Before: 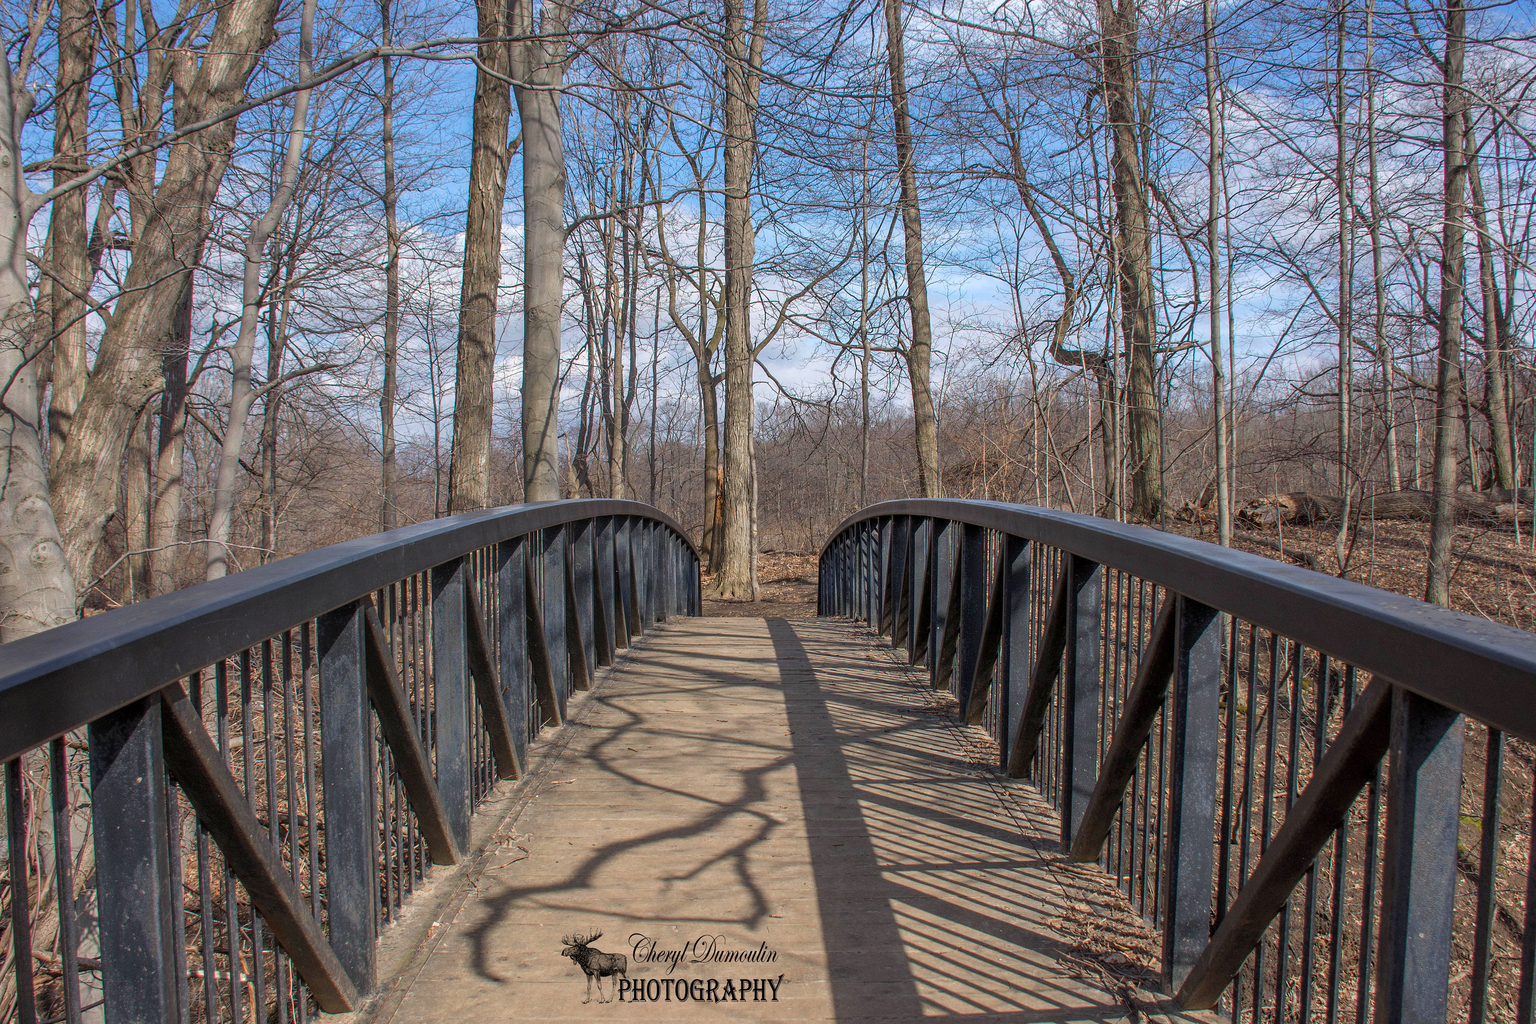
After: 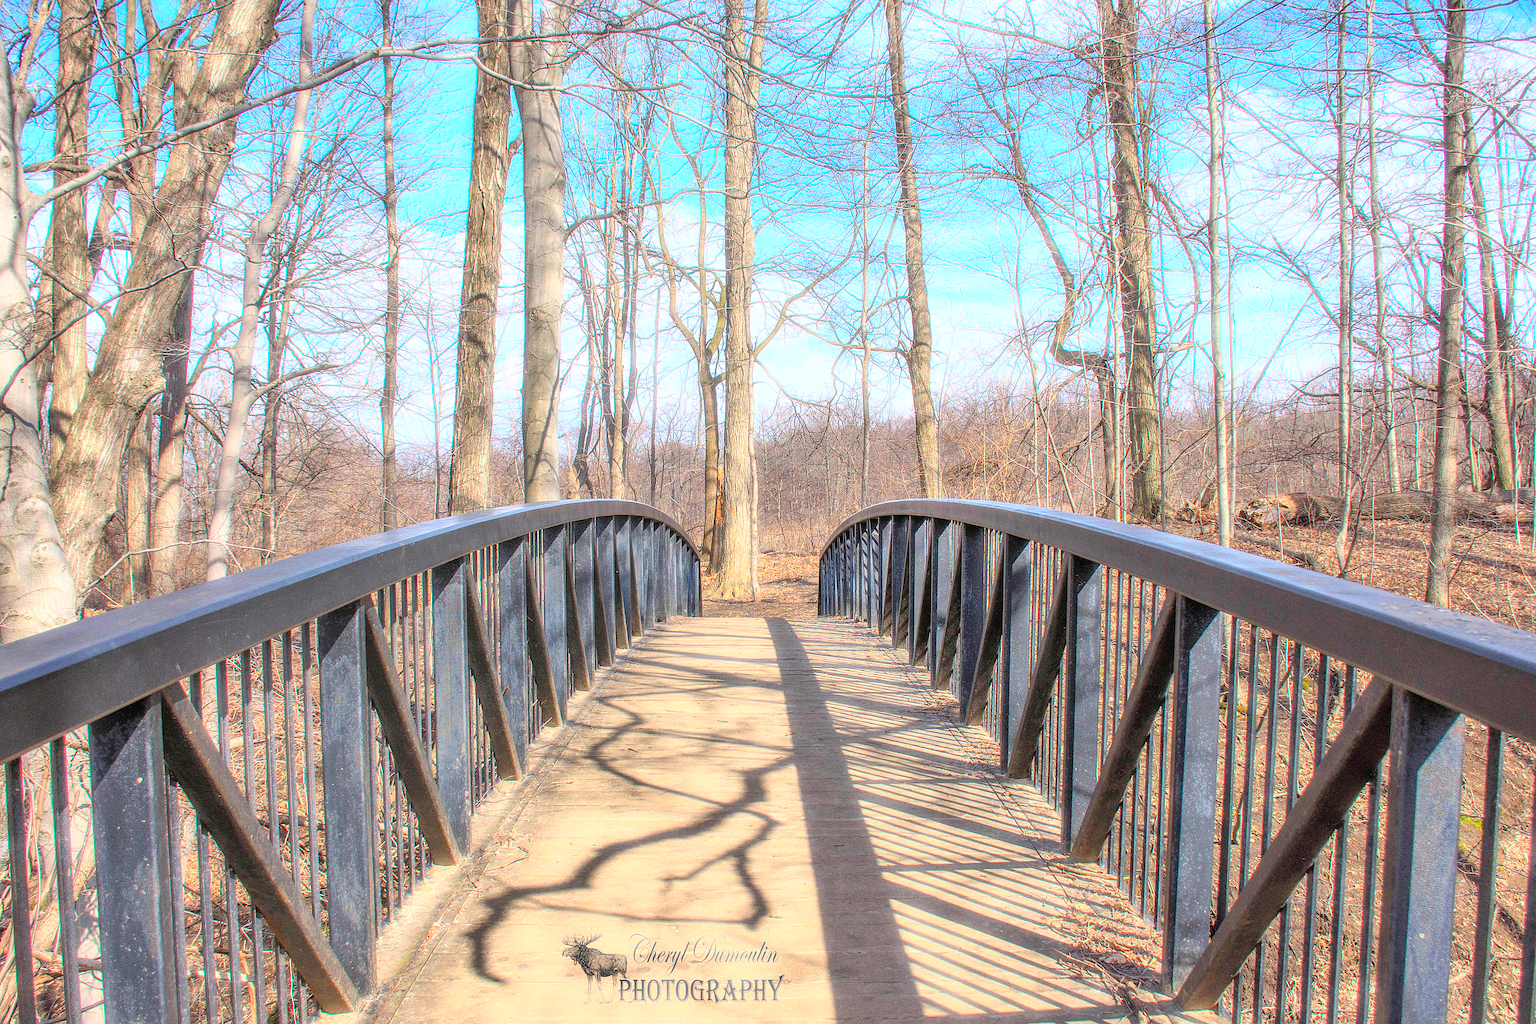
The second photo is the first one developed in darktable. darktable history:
exposure: black level correction 0, exposure 1 EV, compensate highlight preservation false
sharpen: on, module defaults
contrast brightness saturation: contrast 0.07, brightness 0.18, saturation 0.4
grain: coarseness 0.09 ISO
shadows and highlights: highlights color adjustment 0%, low approximation 0.01, soften with gaussian
bloom: size 5%, threshold 95%, strength 15%
